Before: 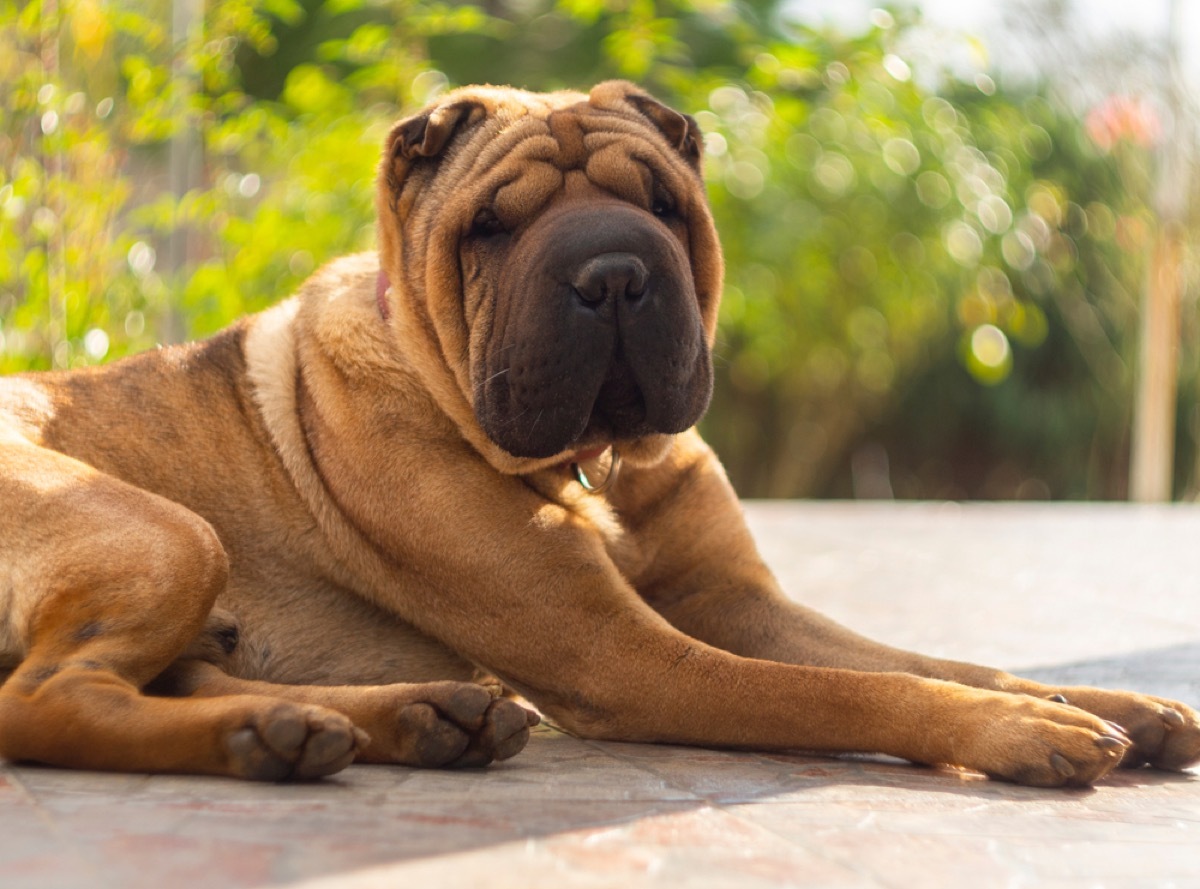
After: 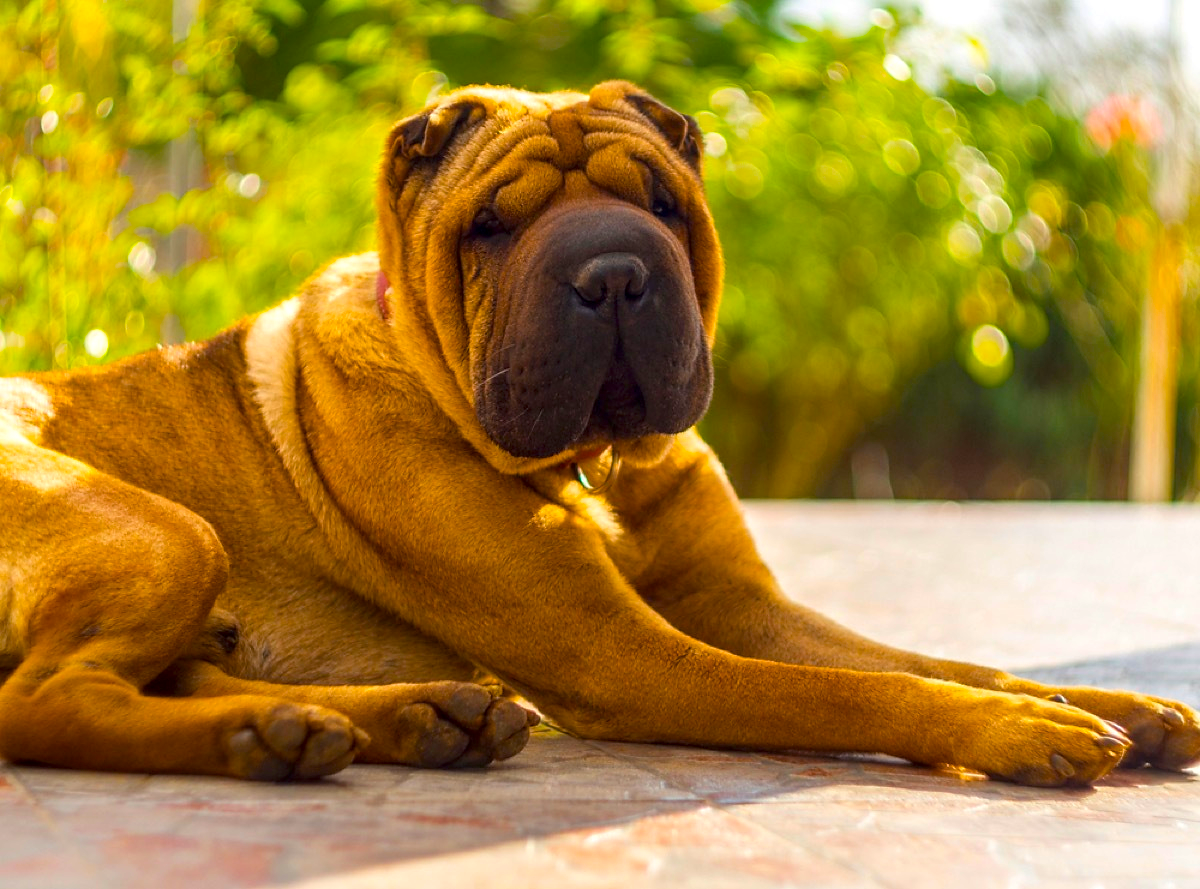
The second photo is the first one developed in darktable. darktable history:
local contrast: detail 130%
color balance rgb: linear chroma grading › global chroma 25%, perceptual saturation grading › global saturation 50%
sharpen: radius 1, threshold 1
